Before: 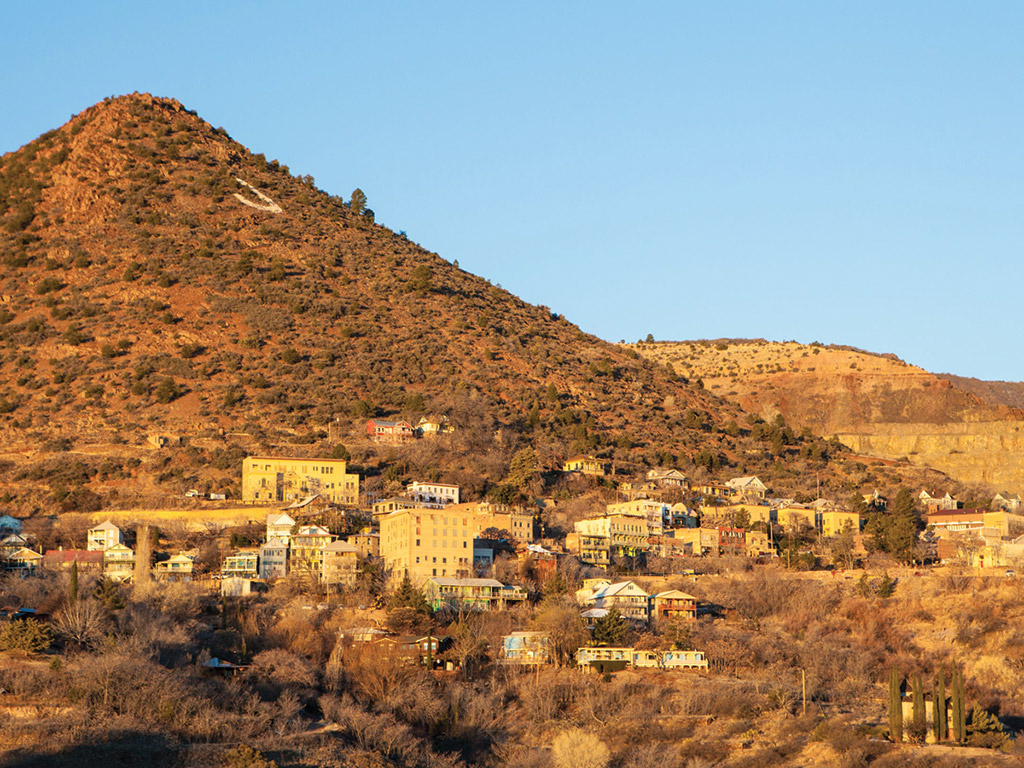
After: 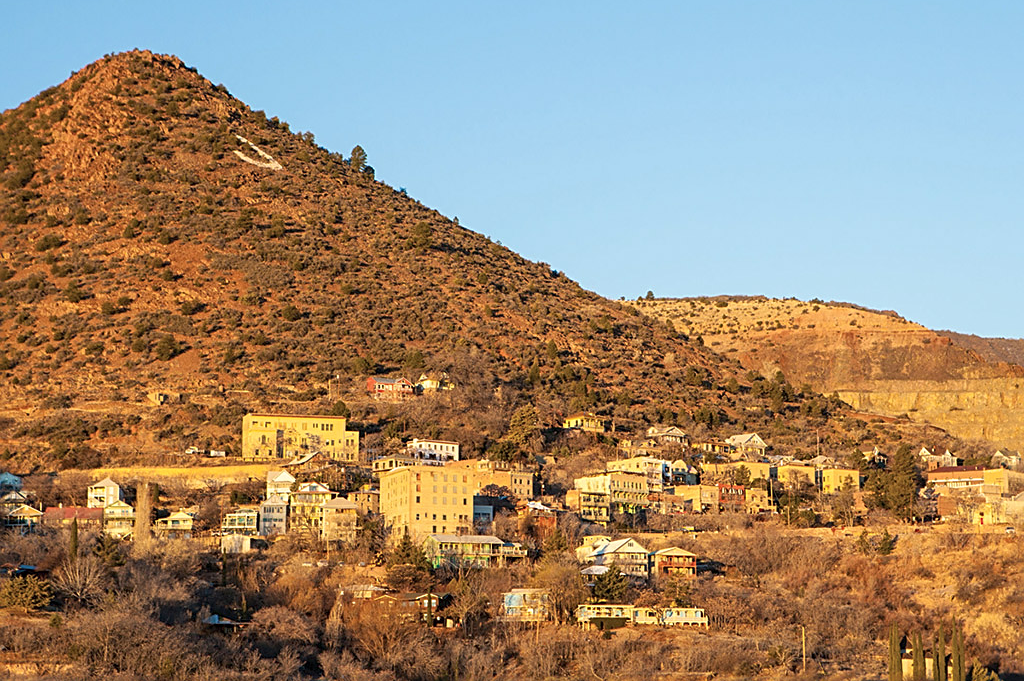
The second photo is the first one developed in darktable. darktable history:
crop and rotate: top 5.609%, bottom 5.609%
sharpen: on, module defaults
local contrast: mode bilateral grid, contrast 15, coarseness 36, detail 105%, midtone range 0.2
